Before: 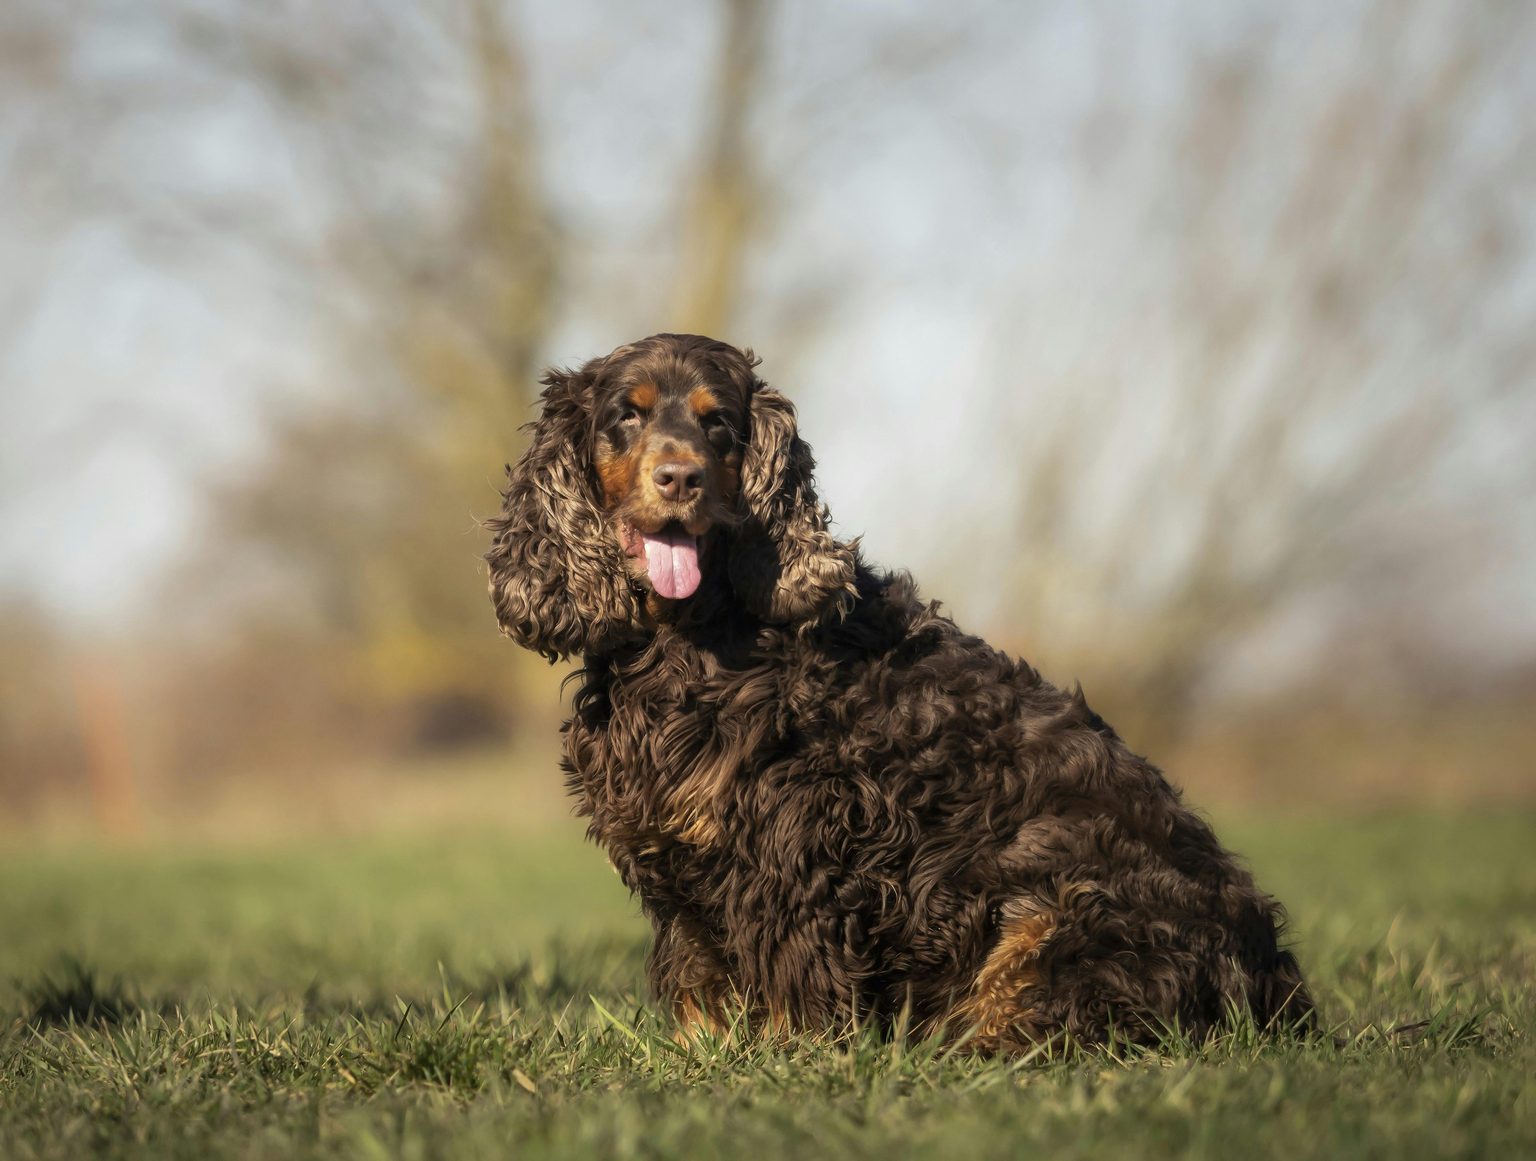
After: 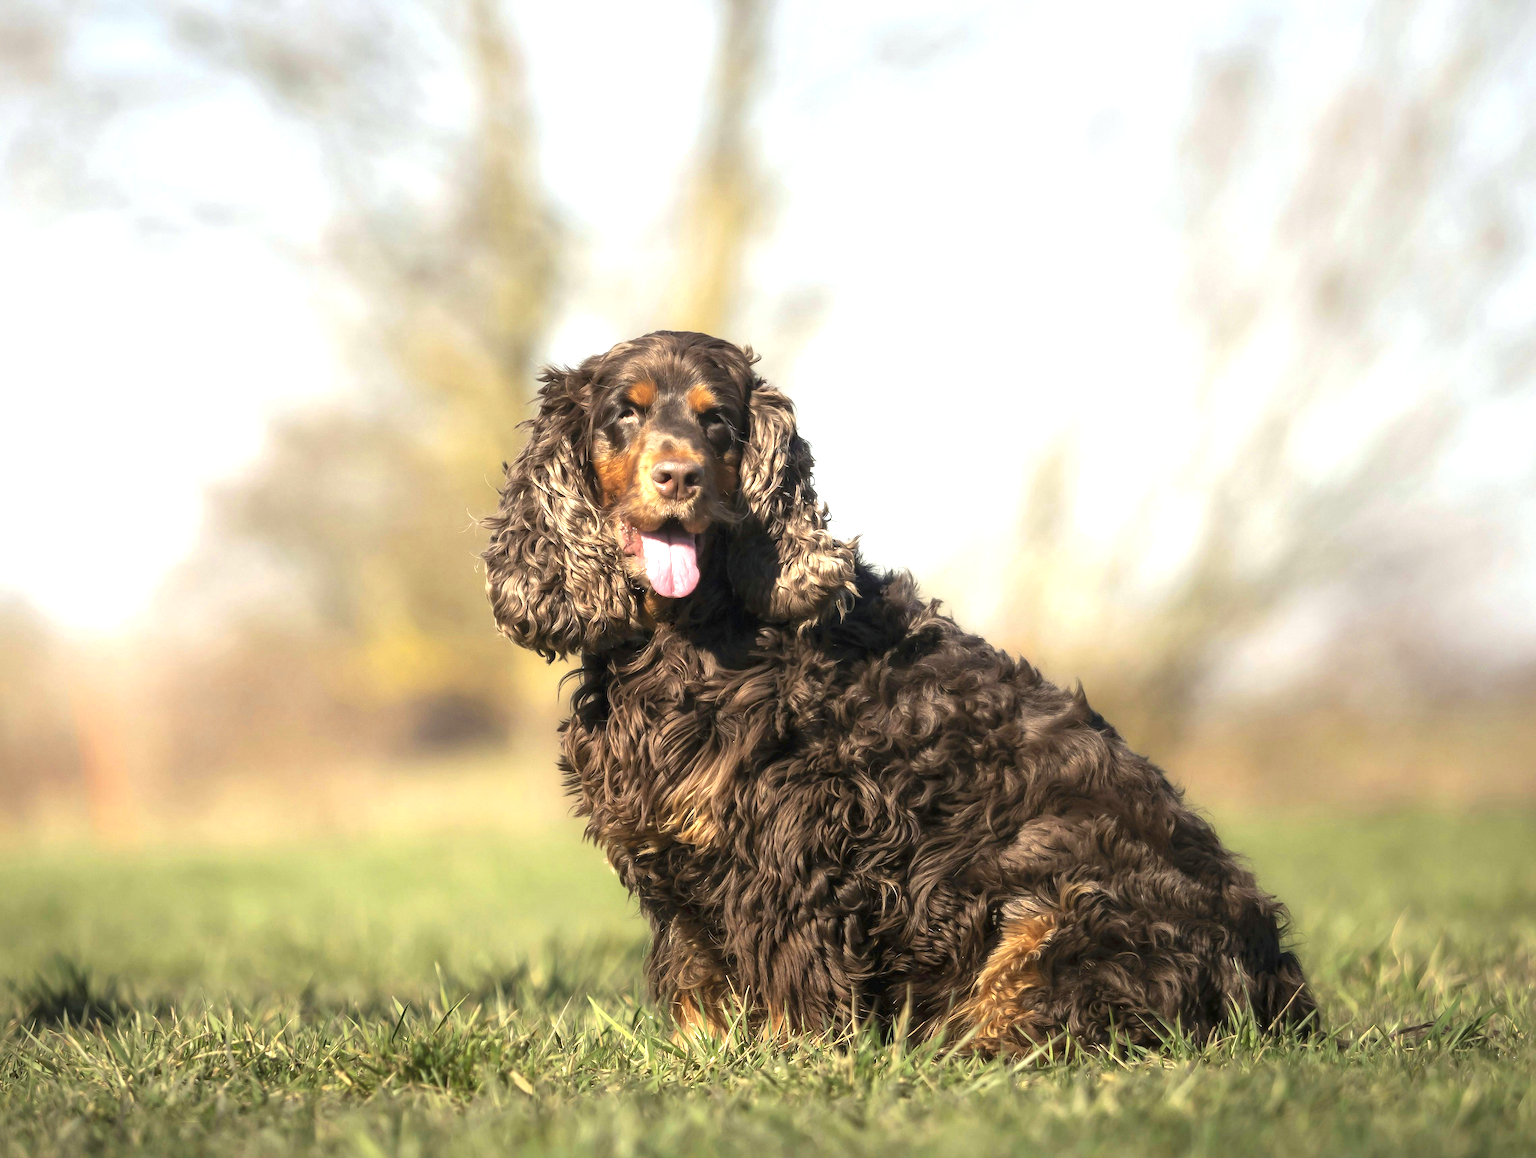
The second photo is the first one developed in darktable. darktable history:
exposure: exposure 1.089 EV, compensate highlight preservation false
crop: left 0.434%, top 0.485%, right 0.244%, bottom 0.386%
white balance: red 0.988, blue 1.017
rotate and perspective: automatic cropping original format, crop left 0, crop top 0
